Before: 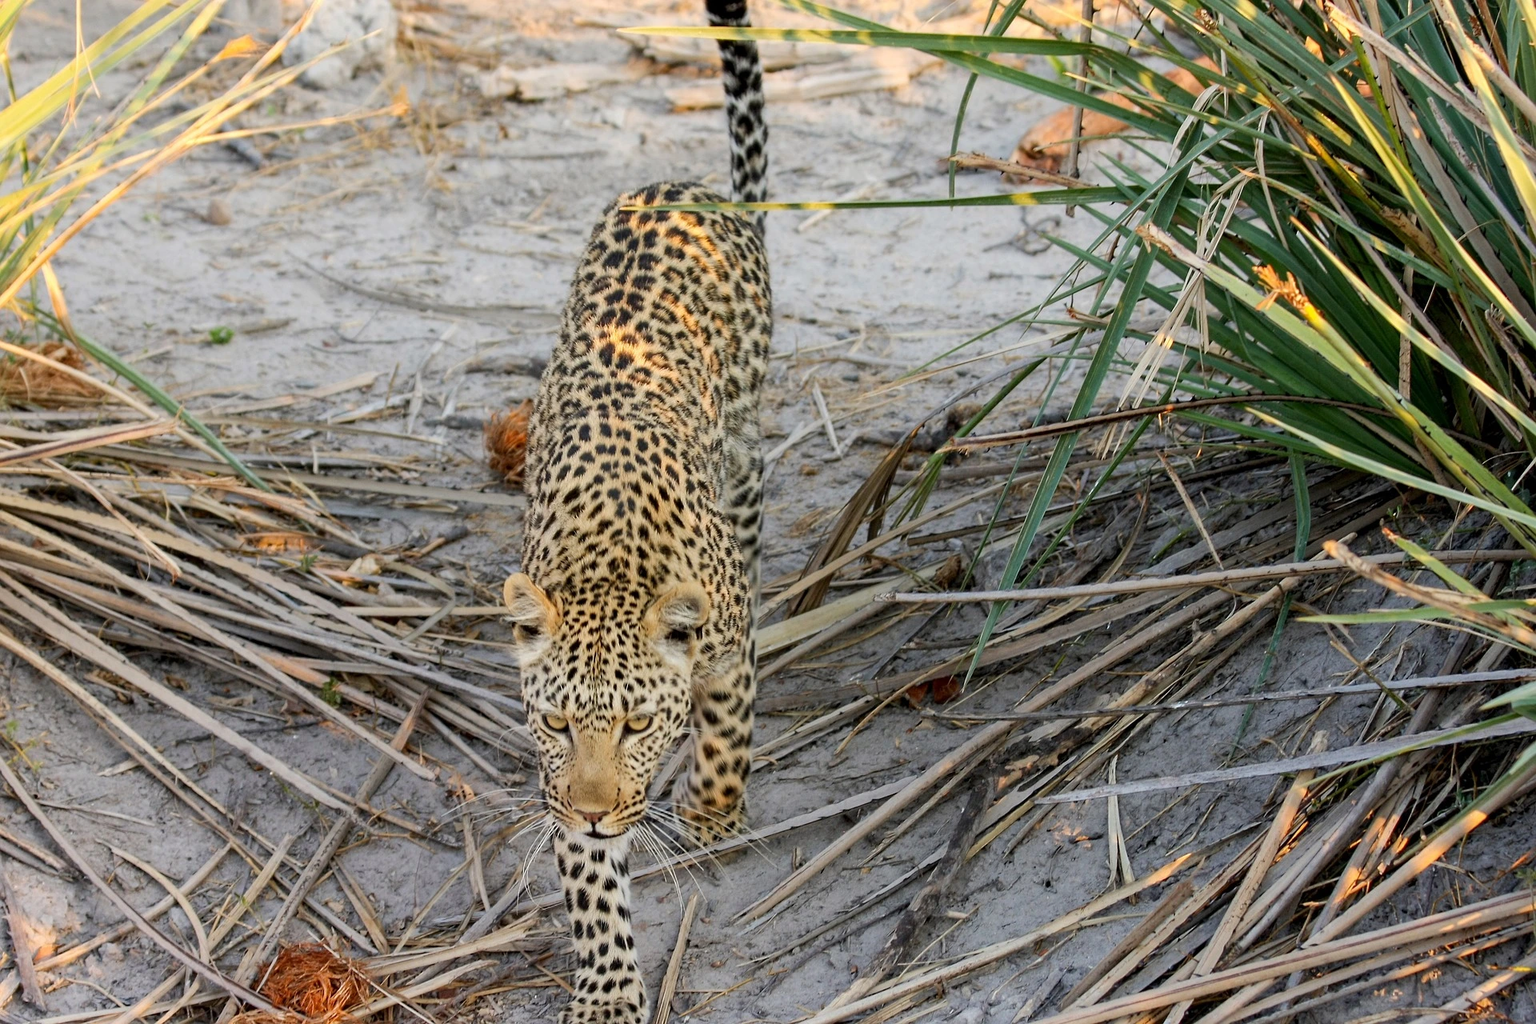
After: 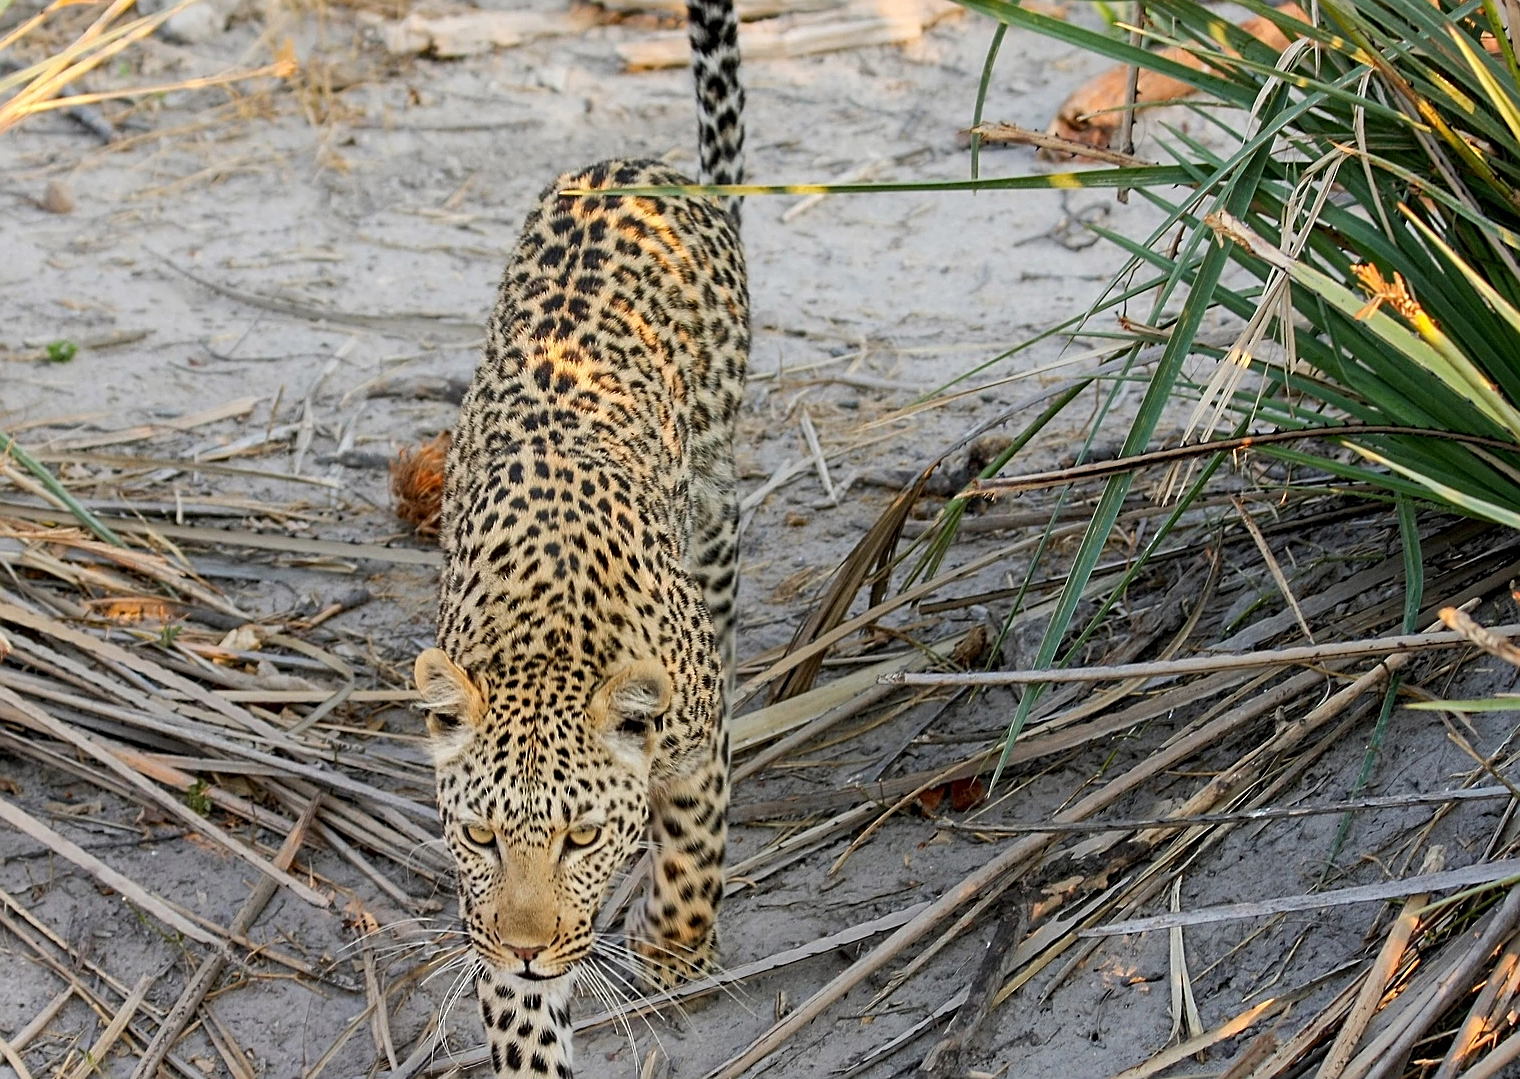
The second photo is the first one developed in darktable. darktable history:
sharpen: on, module defaults
crop: left 11.225%, top 5.381%, right 9.565%, bottom 10.314%
